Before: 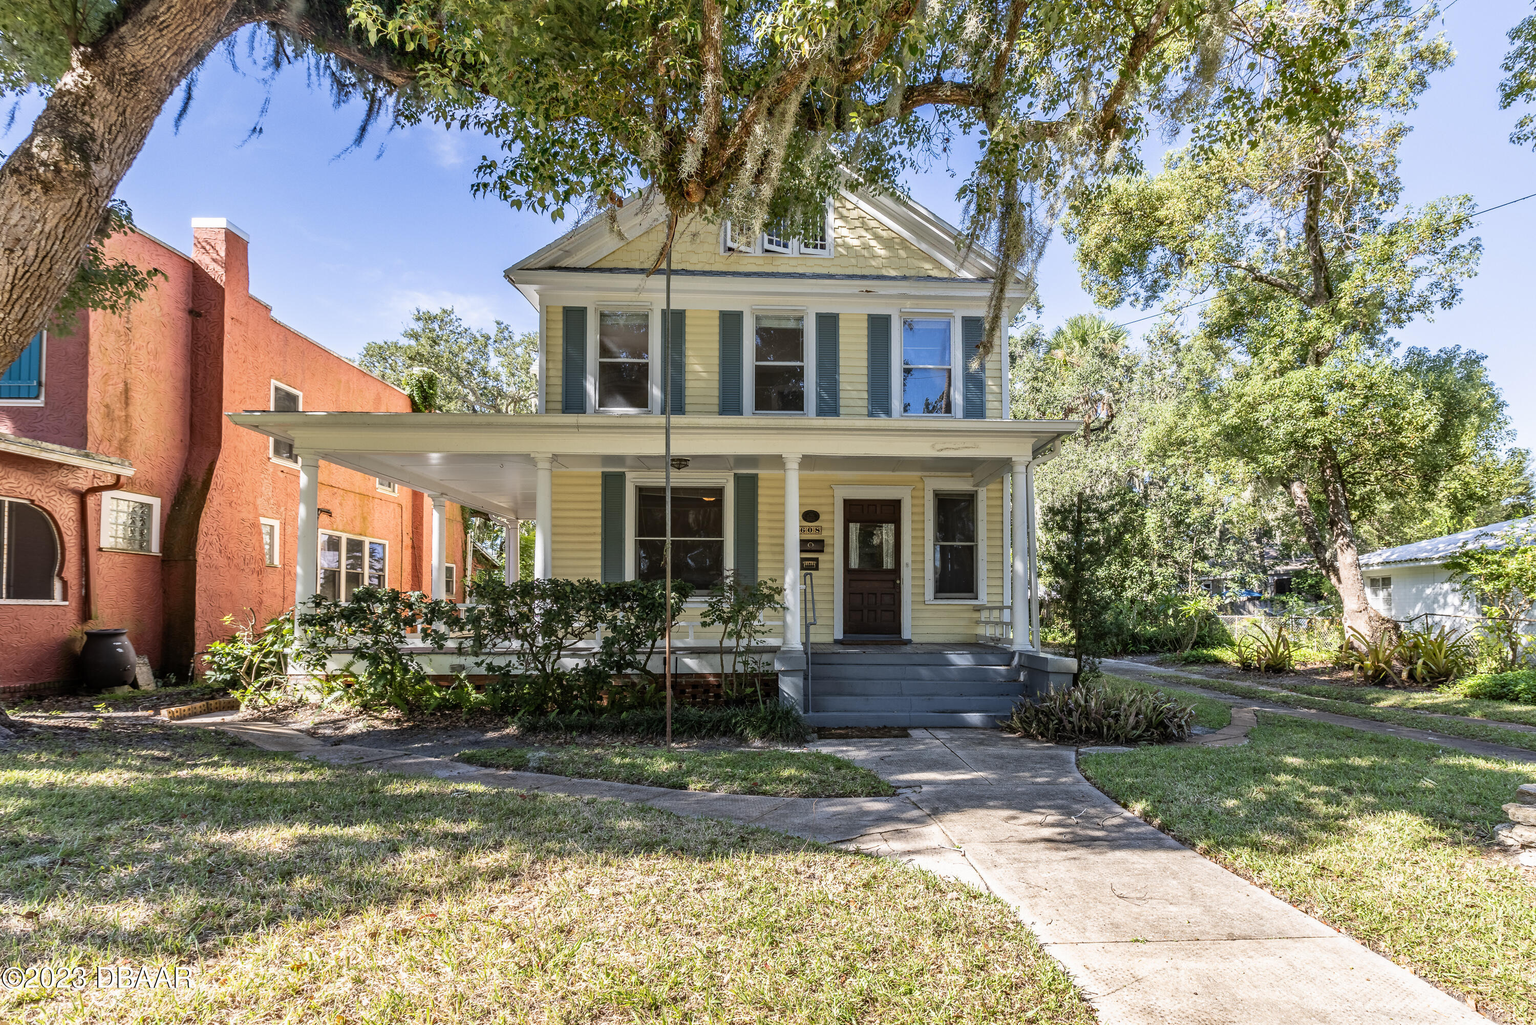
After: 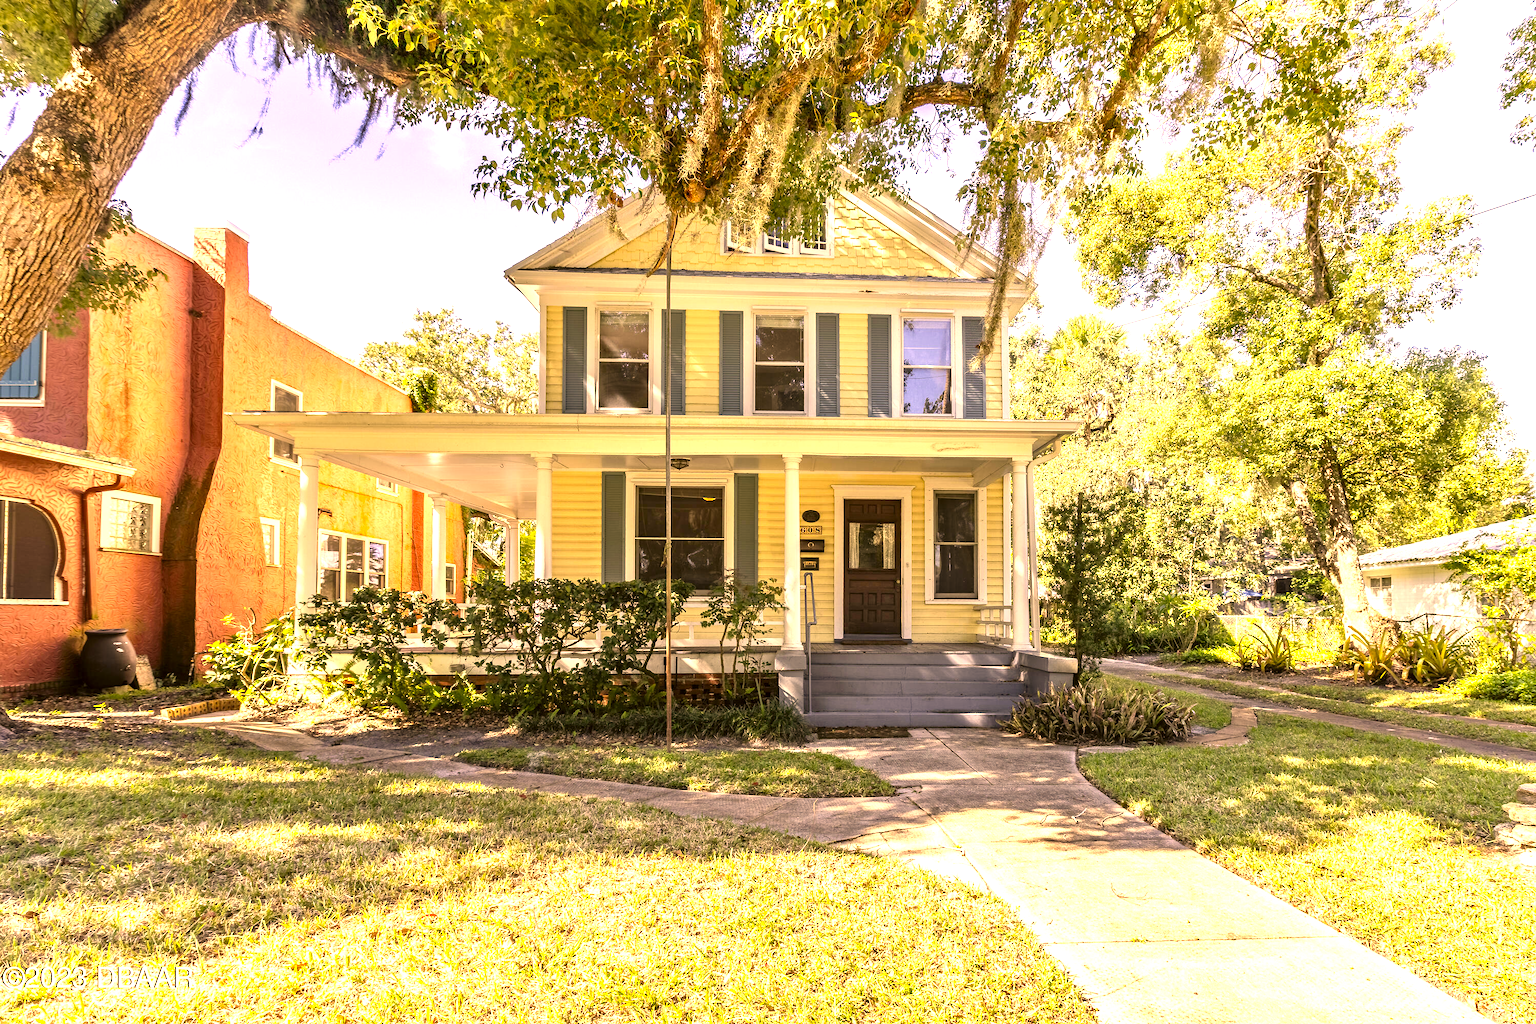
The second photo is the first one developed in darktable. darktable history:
color correction: highlights a* 18.49, highlights b* 35.73, shadows a* 1.53, shadows b* 6.55, saturation 1.01
exposure: black level correction 0, exposure 1.199 EV, compensate exposure bias true, compensate highlight preservation false
